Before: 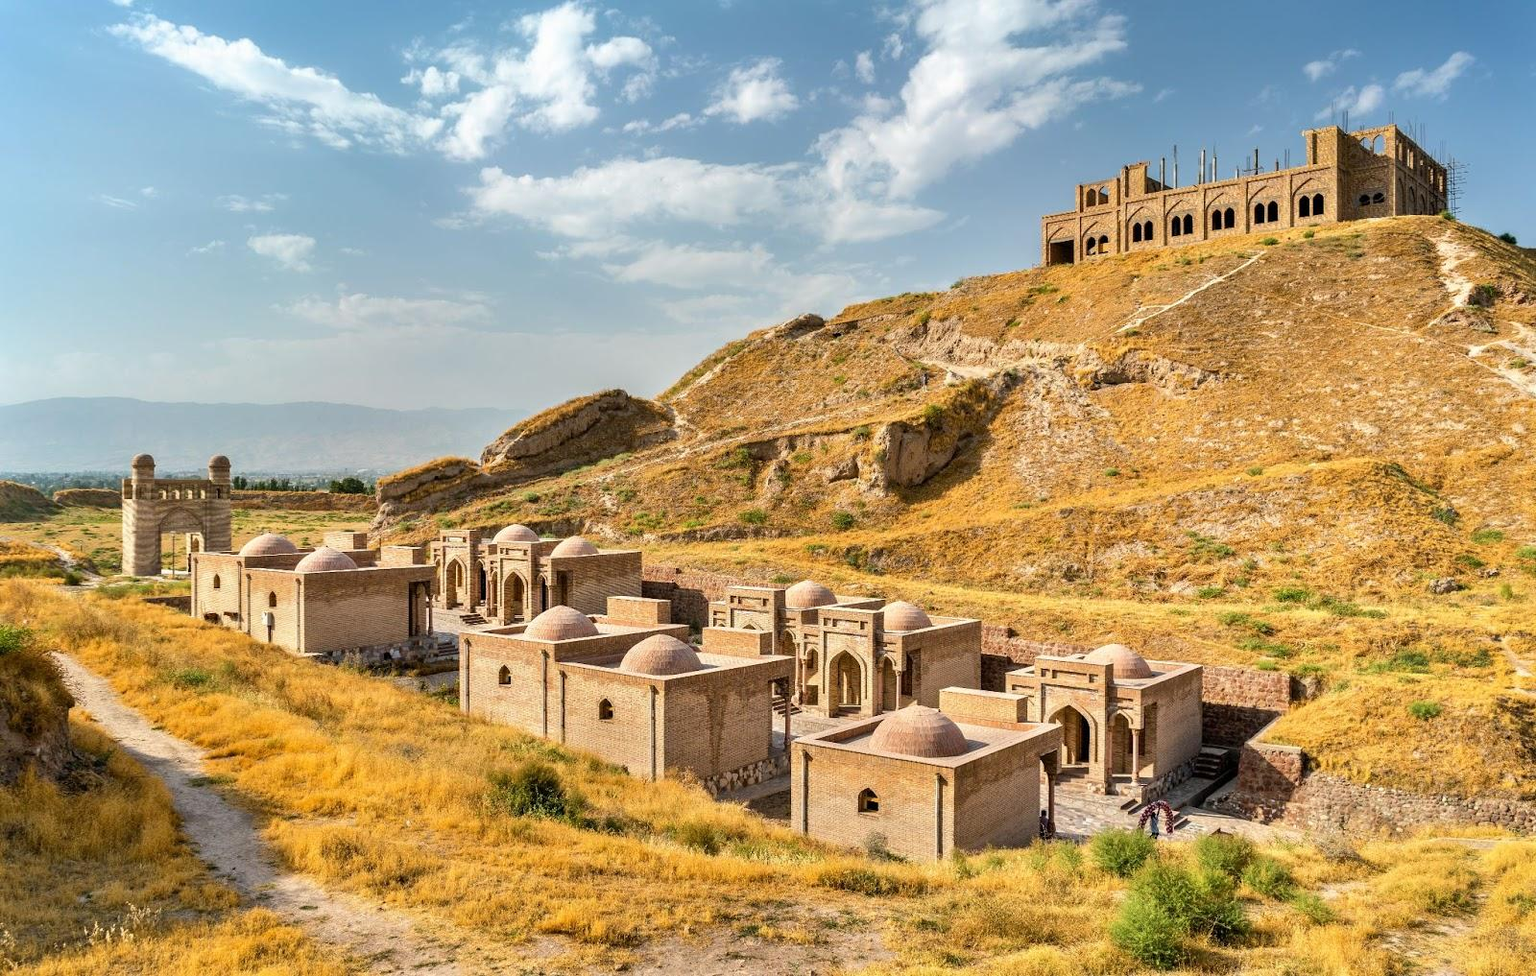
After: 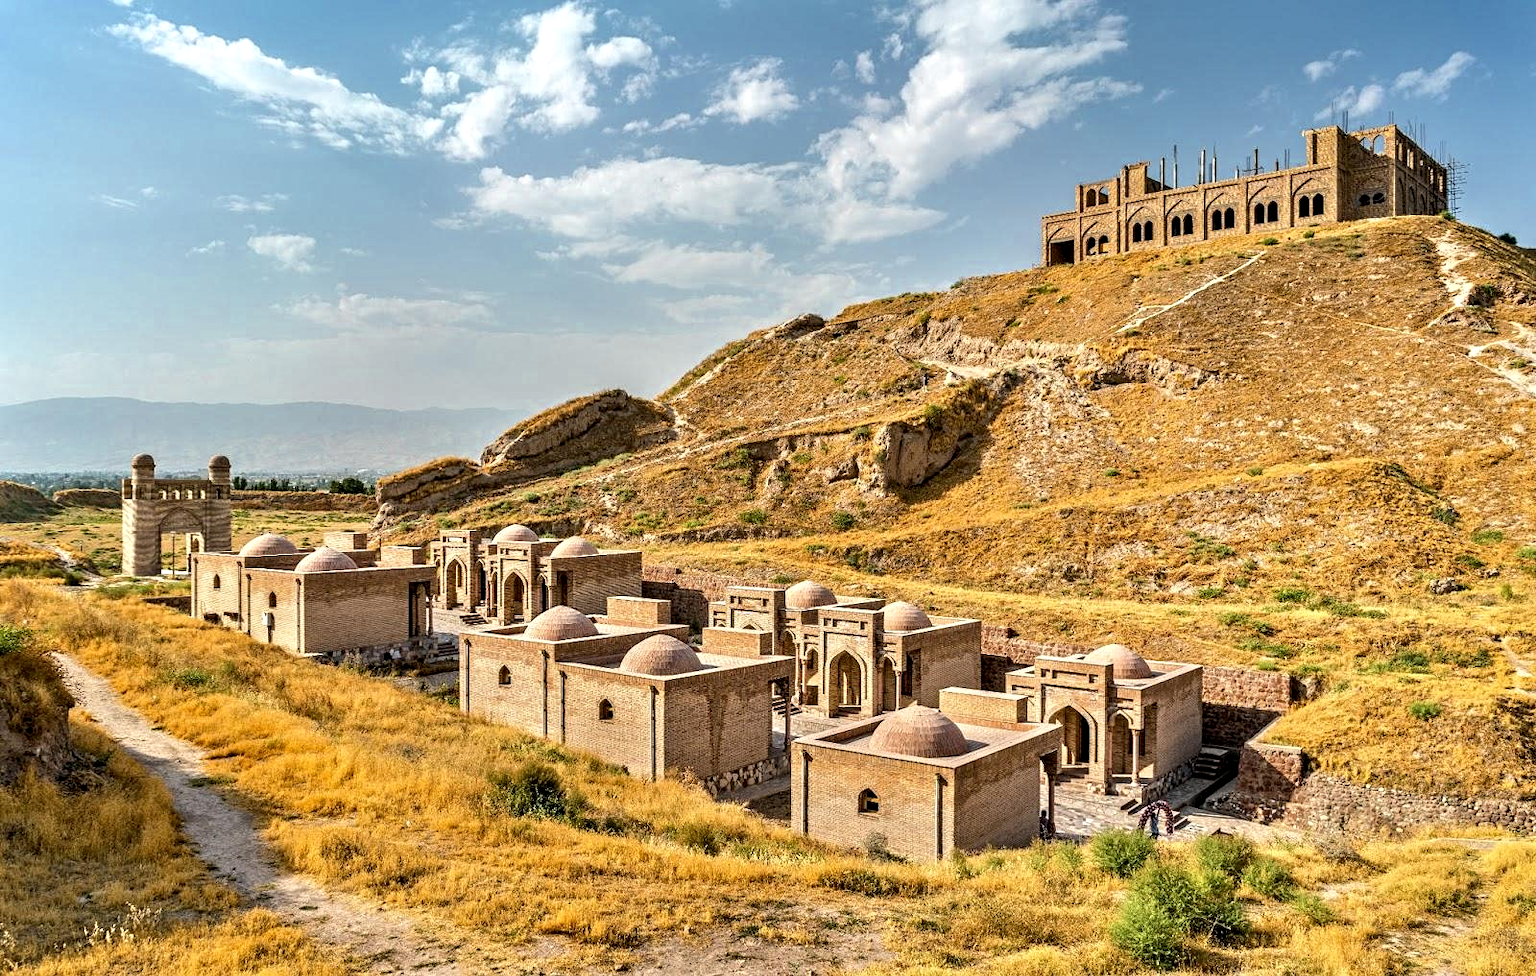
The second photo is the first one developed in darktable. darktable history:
color zones: curves: ch0 [(0.25, 0.5) (0.463, 0.627) (0.484, 0.637) (0.75, 0.5)]
contrast equalizer: octaves 7, y [[0.502, 0.517, 0.543, 0.576, 0.611, 0.631], [0.5 ×6], [0.5 ×6], [0 ×6], [0 ×6]]
